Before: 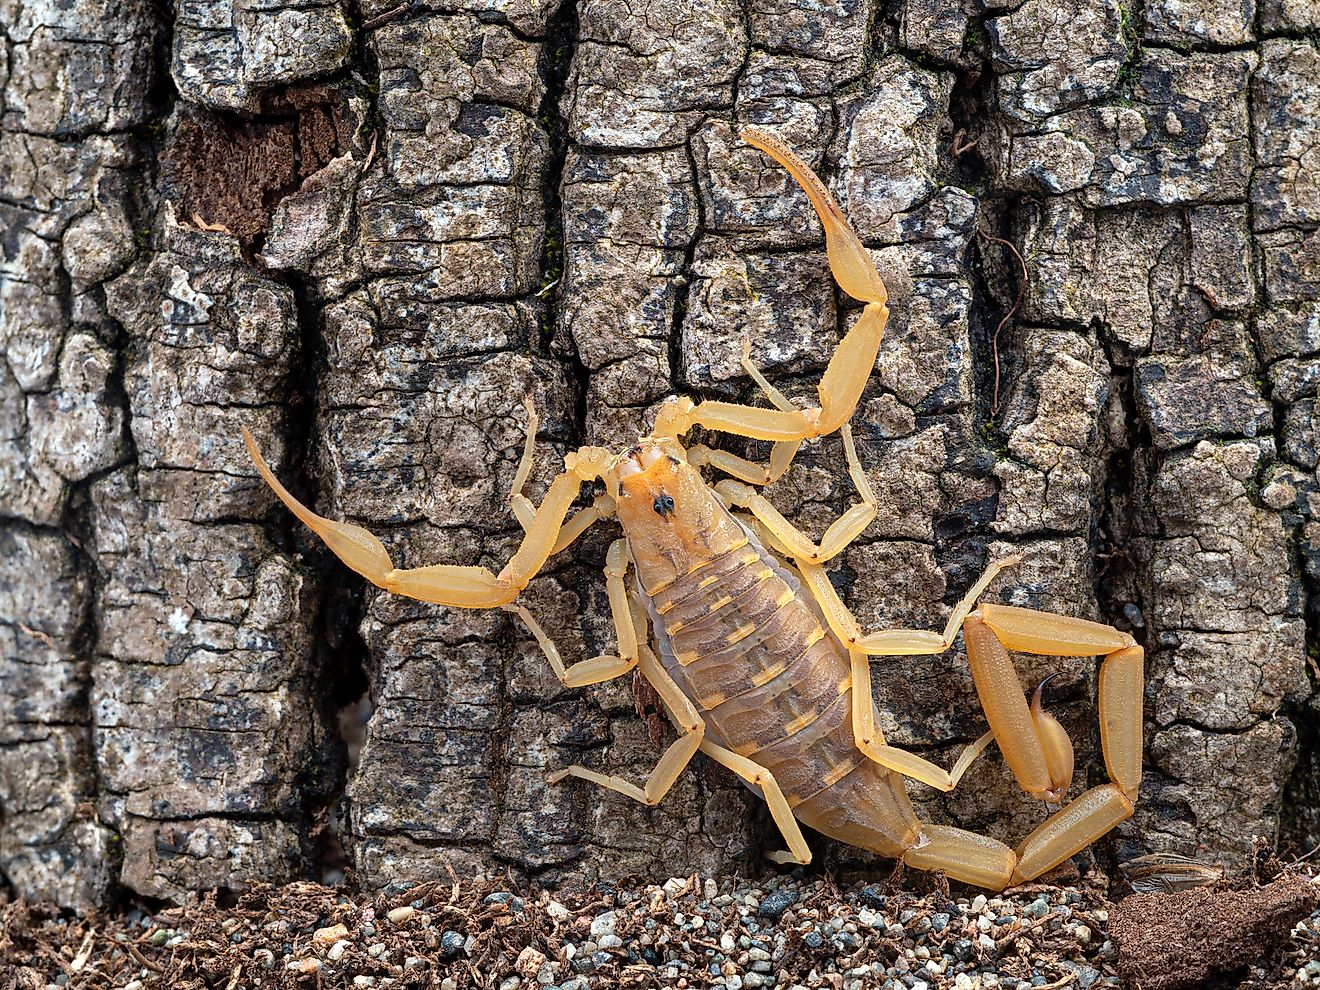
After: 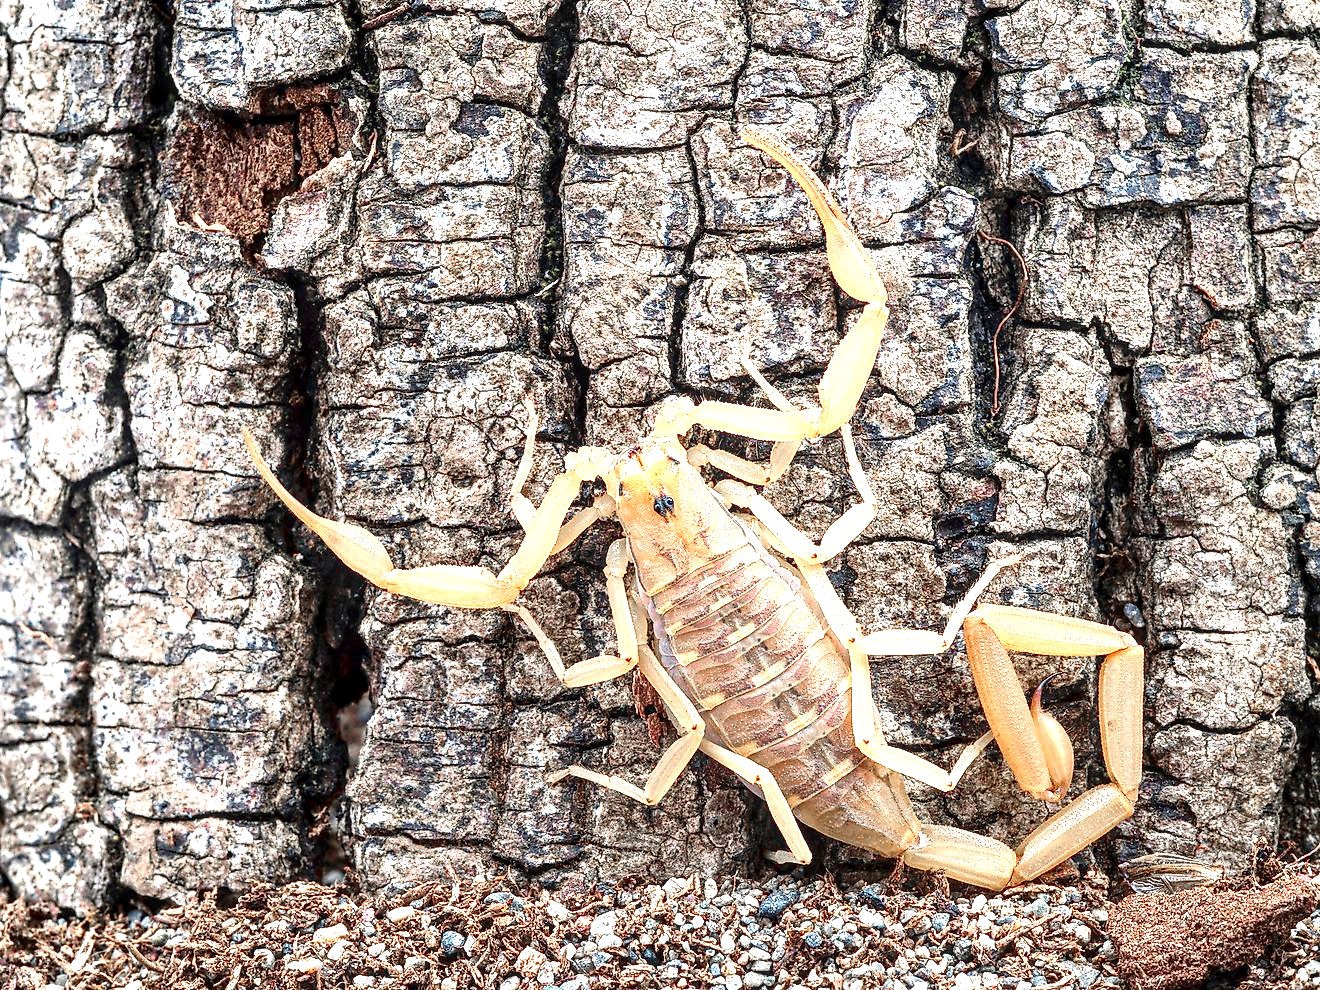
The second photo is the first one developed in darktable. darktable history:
local contrast: detail 142%
color zones: curves: ch1 [(0, 0.708) (0.088, 0.648) (0.245, 0.187) (0.429, 0.326) (0.571, 0.498) (0.714, 0.5) (0.857, 0.5) (1, 0.708)]
contrast brightness saturation: contrast 0.15, brightness -0.01, saturation 0.1
exposure: black level correction 0, exposure 1.388 EV, compensate exposure bias true, compensate highlight preservation false
